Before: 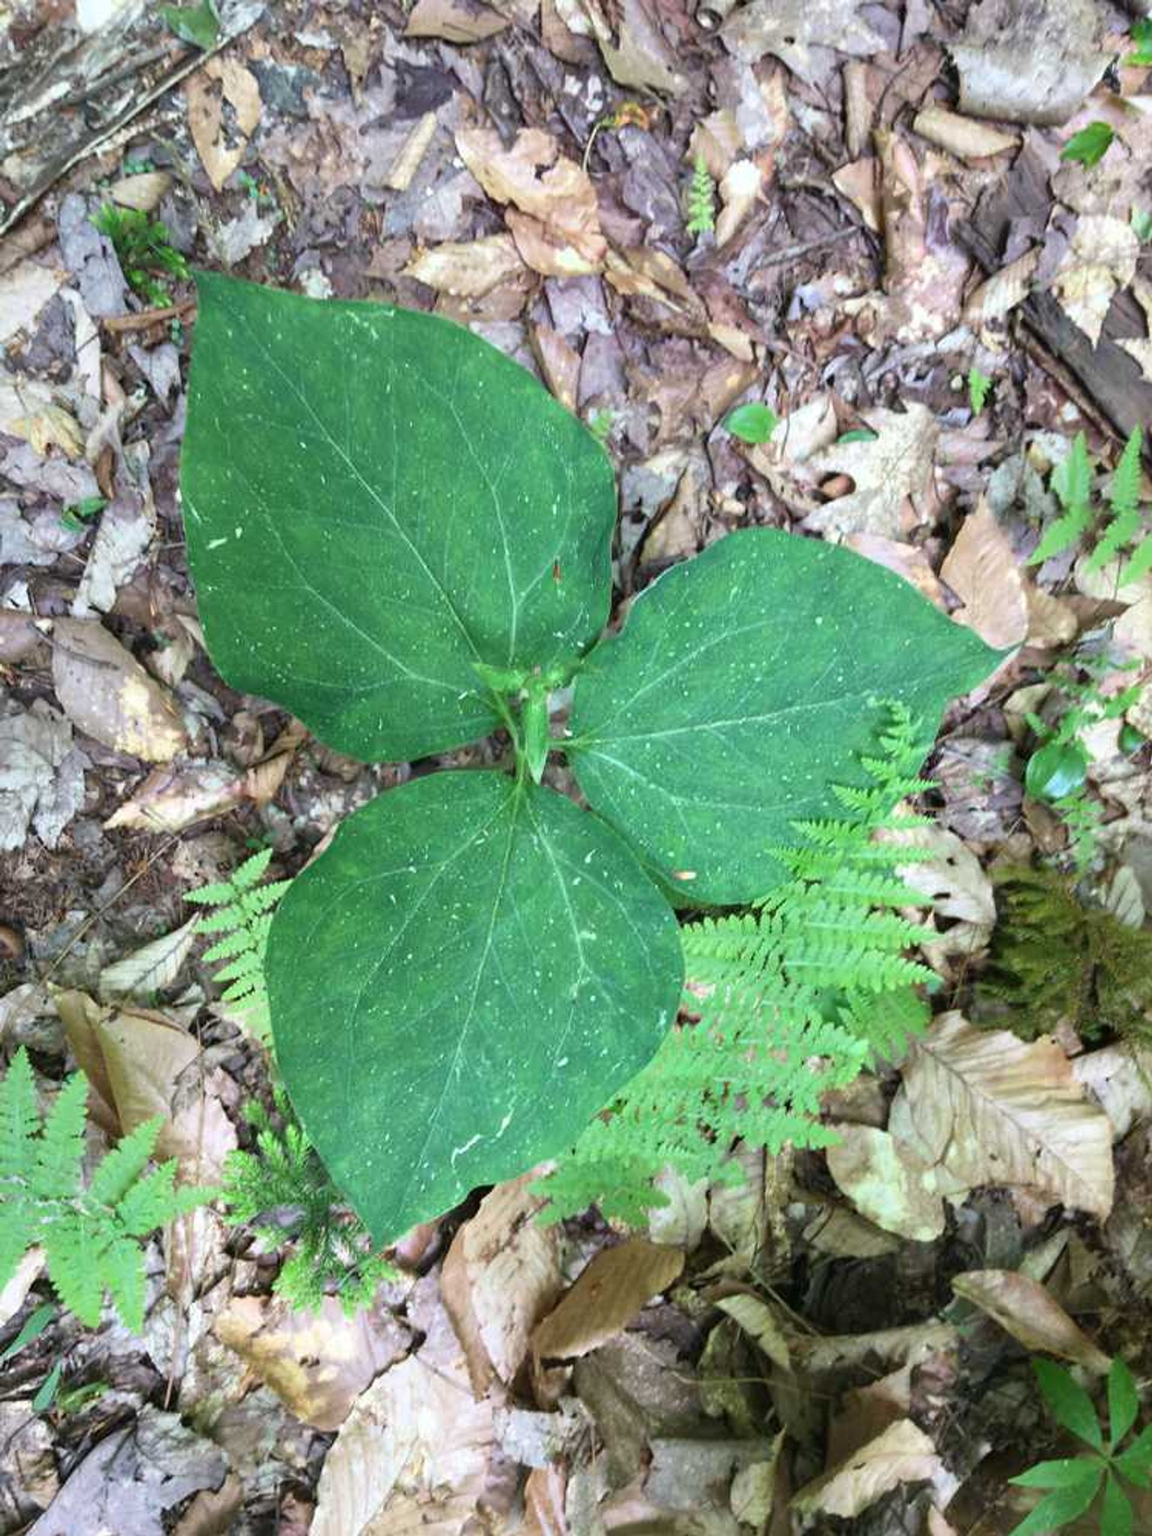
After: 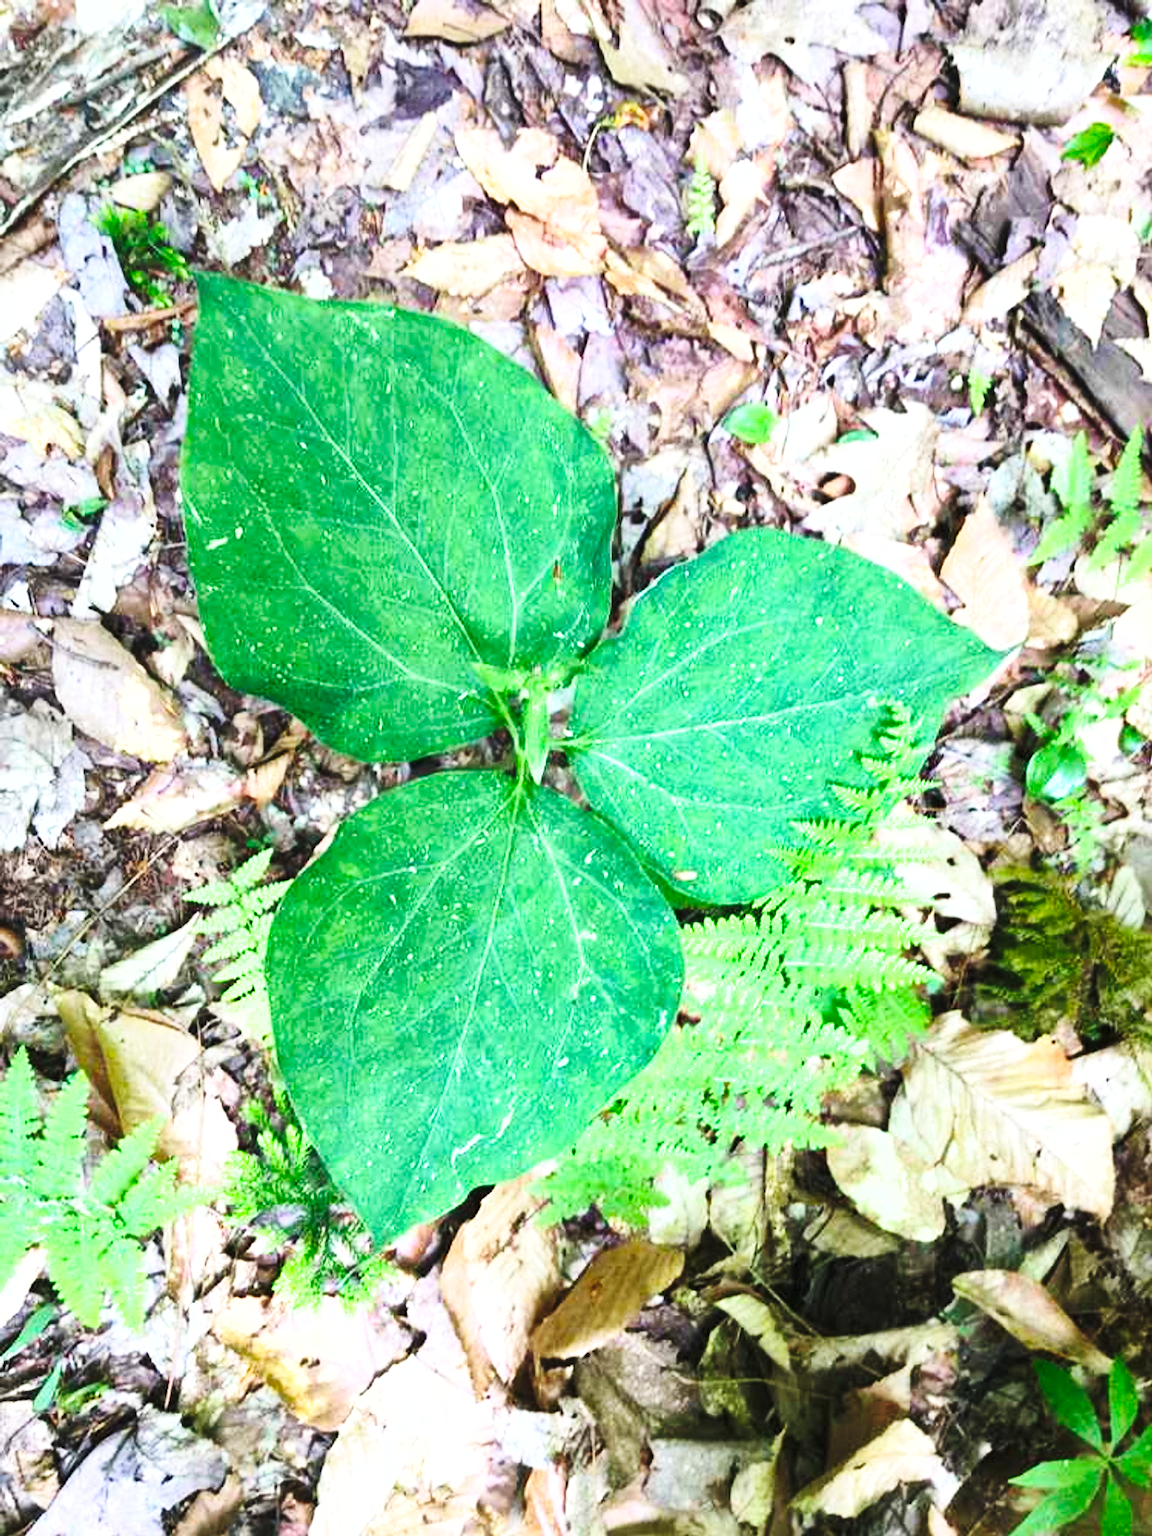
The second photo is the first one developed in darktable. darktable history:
tone equalizer: -8 EV -0.75 EV, -7 EV -0.7 EV, -6 EV -0.6 EV, -5 EV -0.4 EV, -3 EV 0.4 EV, -2 EV 0.6 EV, -1 EV 0.7 EV, +0 EV 0.75 EV, edges refinement/feathering 500, mask exposure compensation -1.57 EV, preserve details no
shadows and highlights: on, module defaults
color correction: highlights a* -0.182, highlights b* -0.124
contrast brightness saturation: contrast 0.2, brightness 0.16, saturation 0.22
base curve: curves: ch0 [(0, 0) (0.036, 0.025) (0.121, 0.166) (0.206, 0.329) (0.605, 0.79) (1, 1)], preserve colors none
